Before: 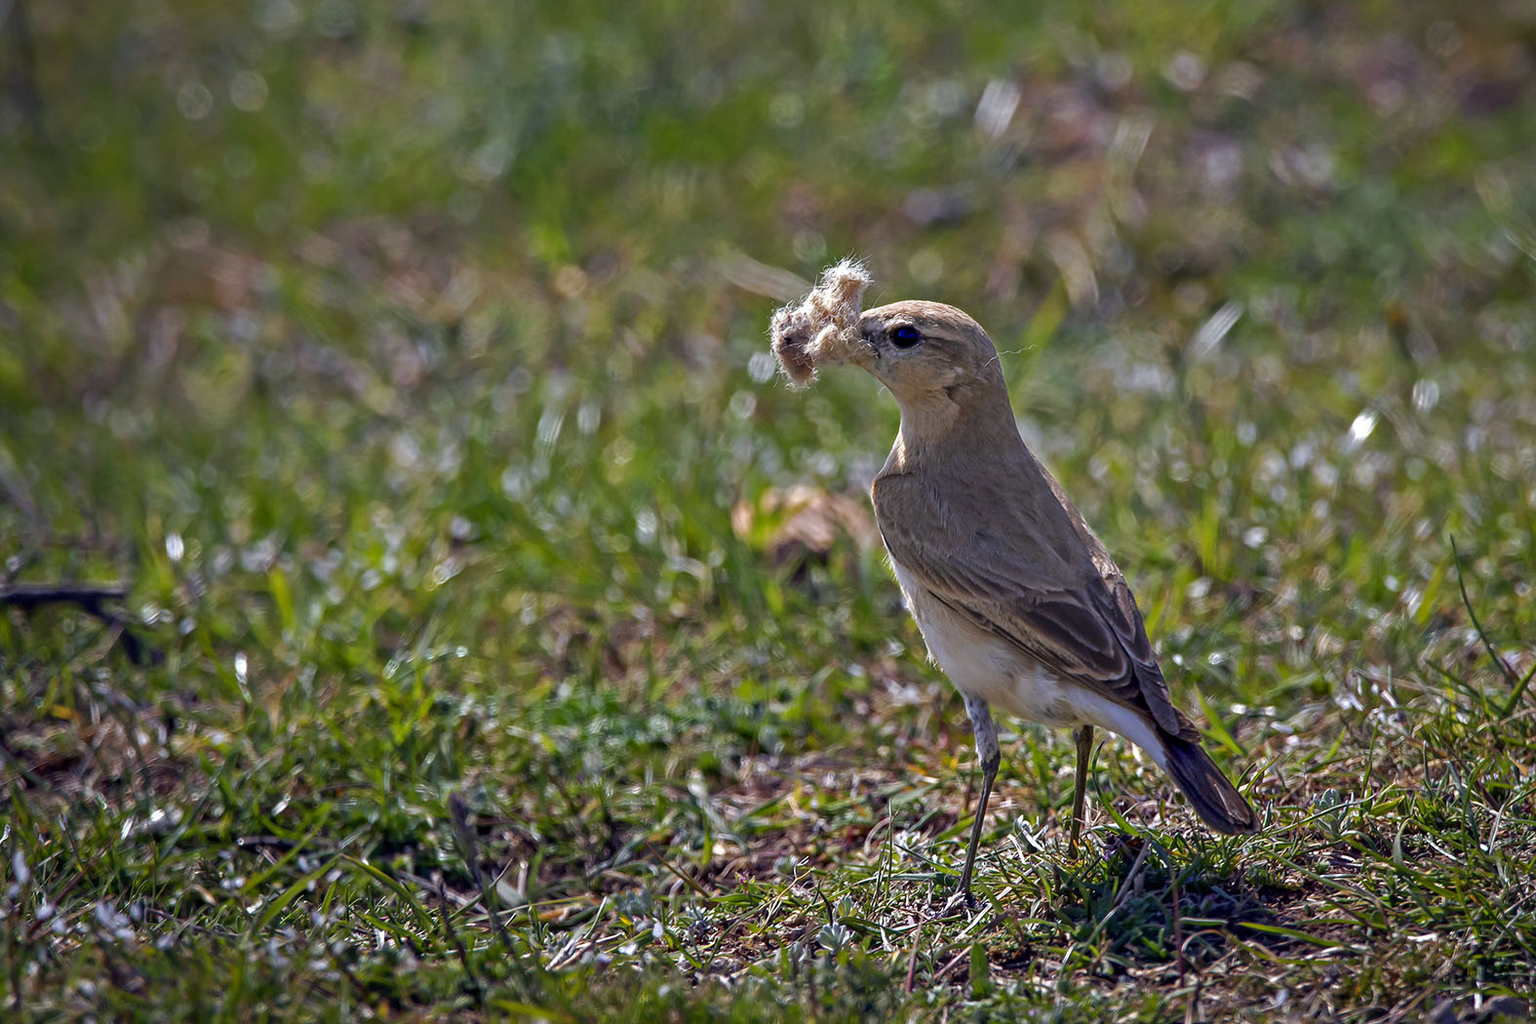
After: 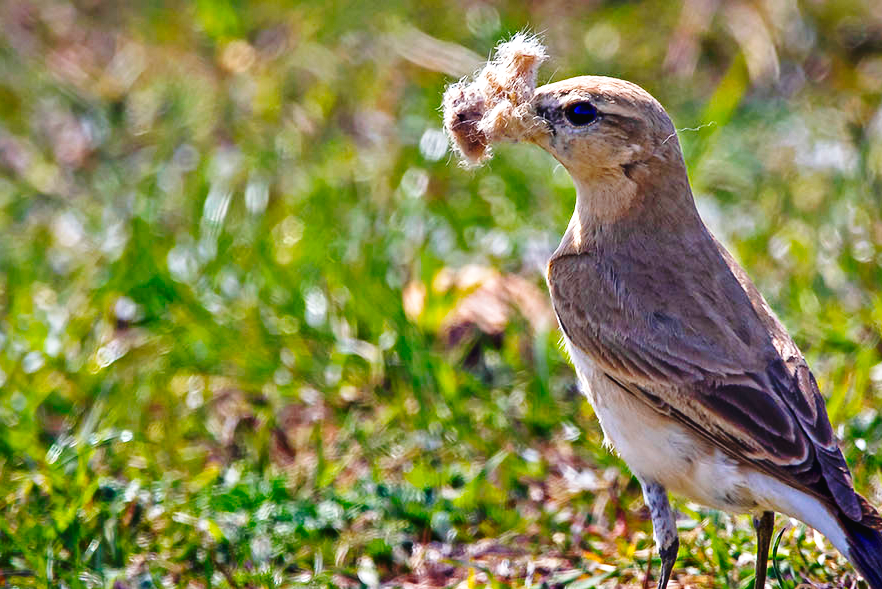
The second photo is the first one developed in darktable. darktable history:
color balance rgb: global offset › luminance 0.257%, linear chroma grading › shadows 16.344%, perceptual saturation grading › global saturation 0.241%, perceptual brilliance grading › highlights 10.889%, perceptual brilliance grading › shadows -10.613%, global vibrance 20%
crop and rotate: left 22.043%, top 22.154%, right 21.903%, bottom 21.713%
base curve: curves: ch0 [(0, 0) (0.028, 0.03) (0.121, 0.232) (0.46, 0.748) (0.859, 0.968) (1, 1)], preserve colors none
